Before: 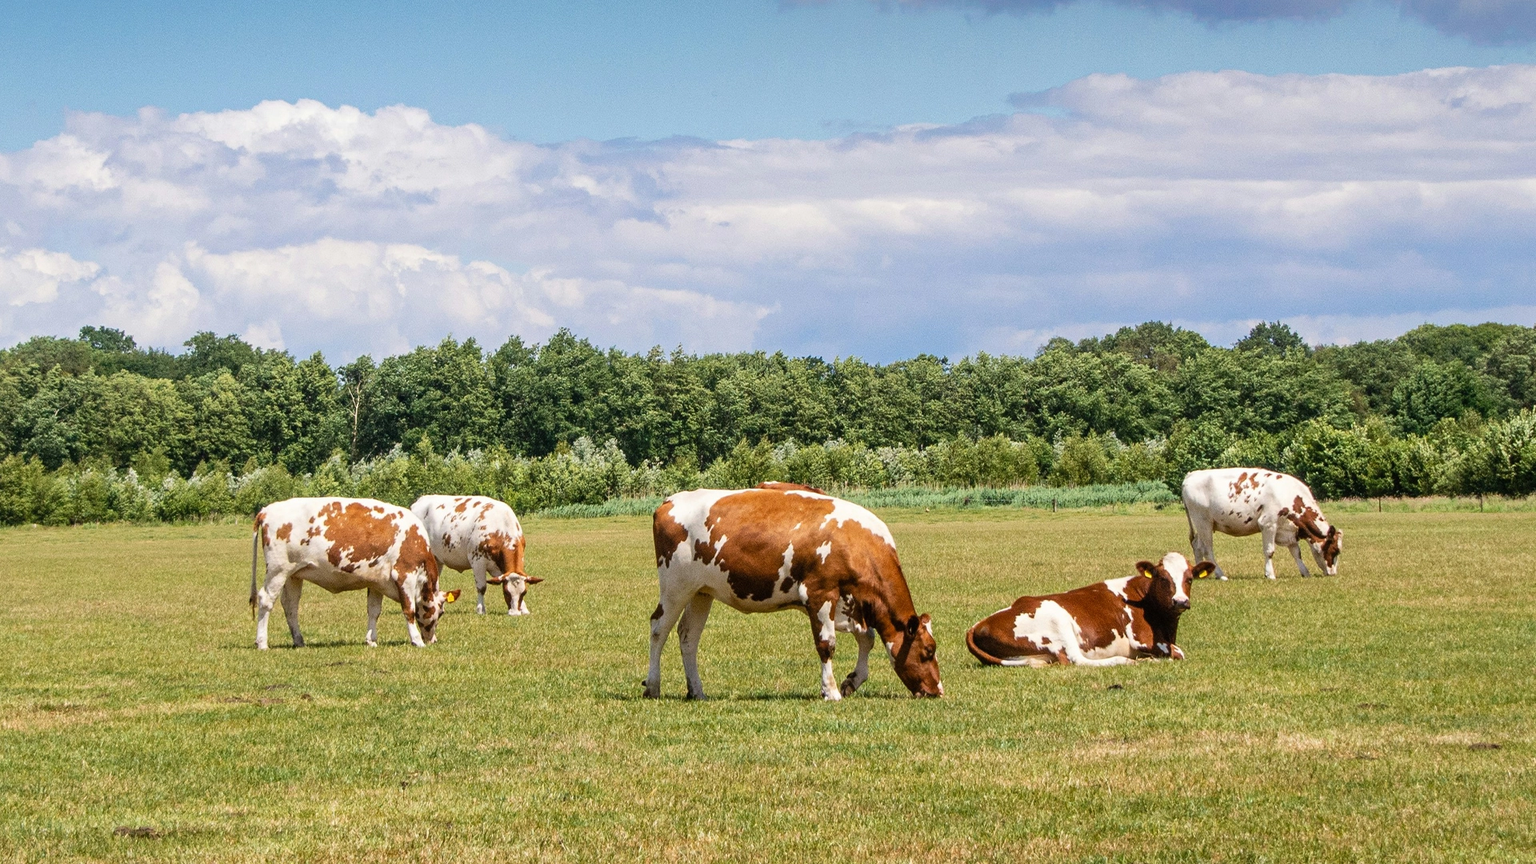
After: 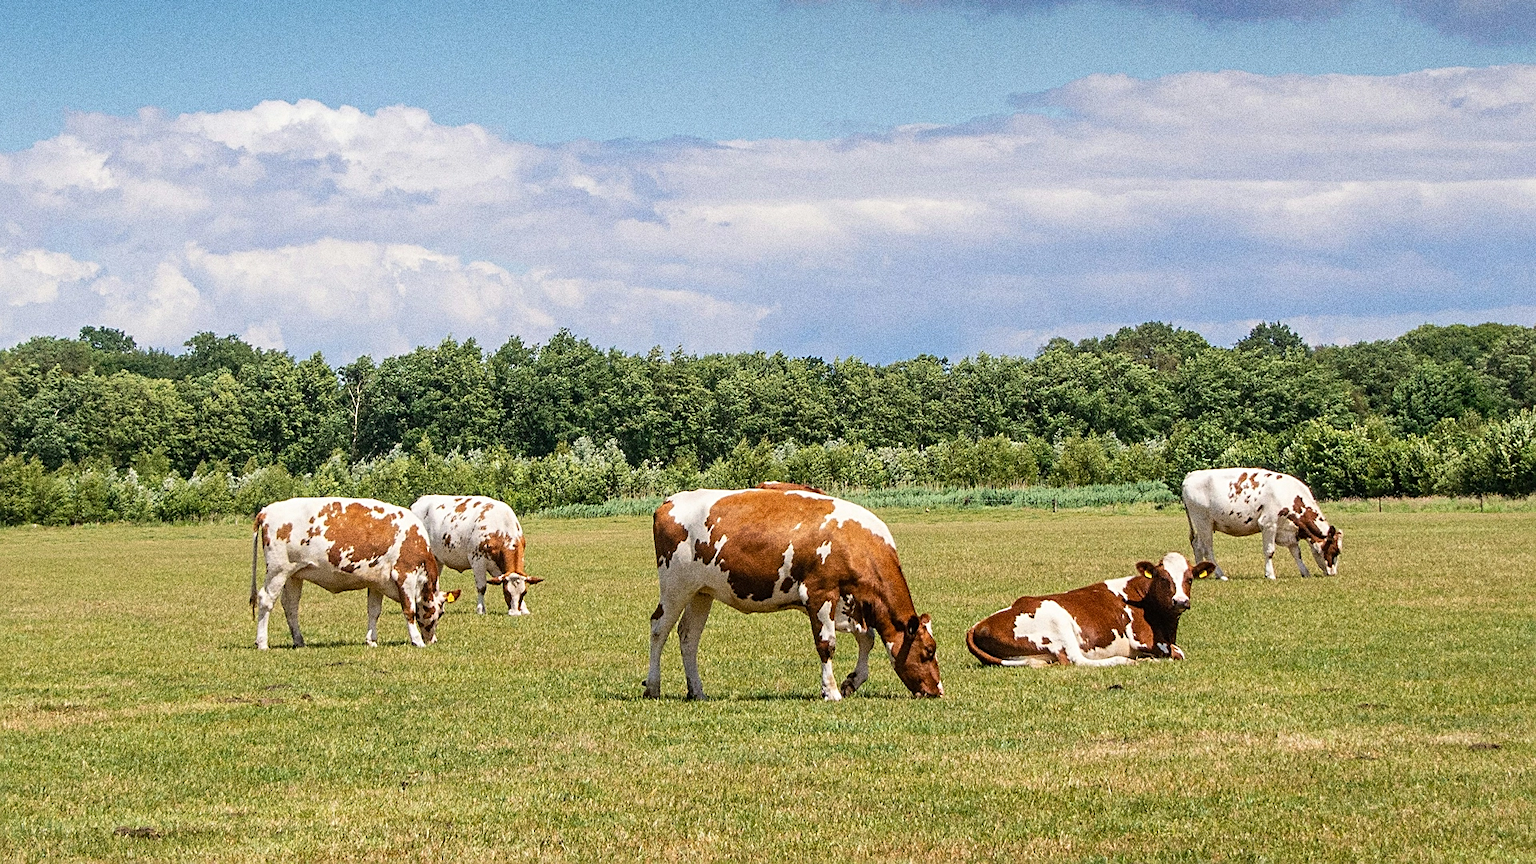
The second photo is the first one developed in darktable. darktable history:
grain: strength 49.07%
sharpen: on, module defaults
